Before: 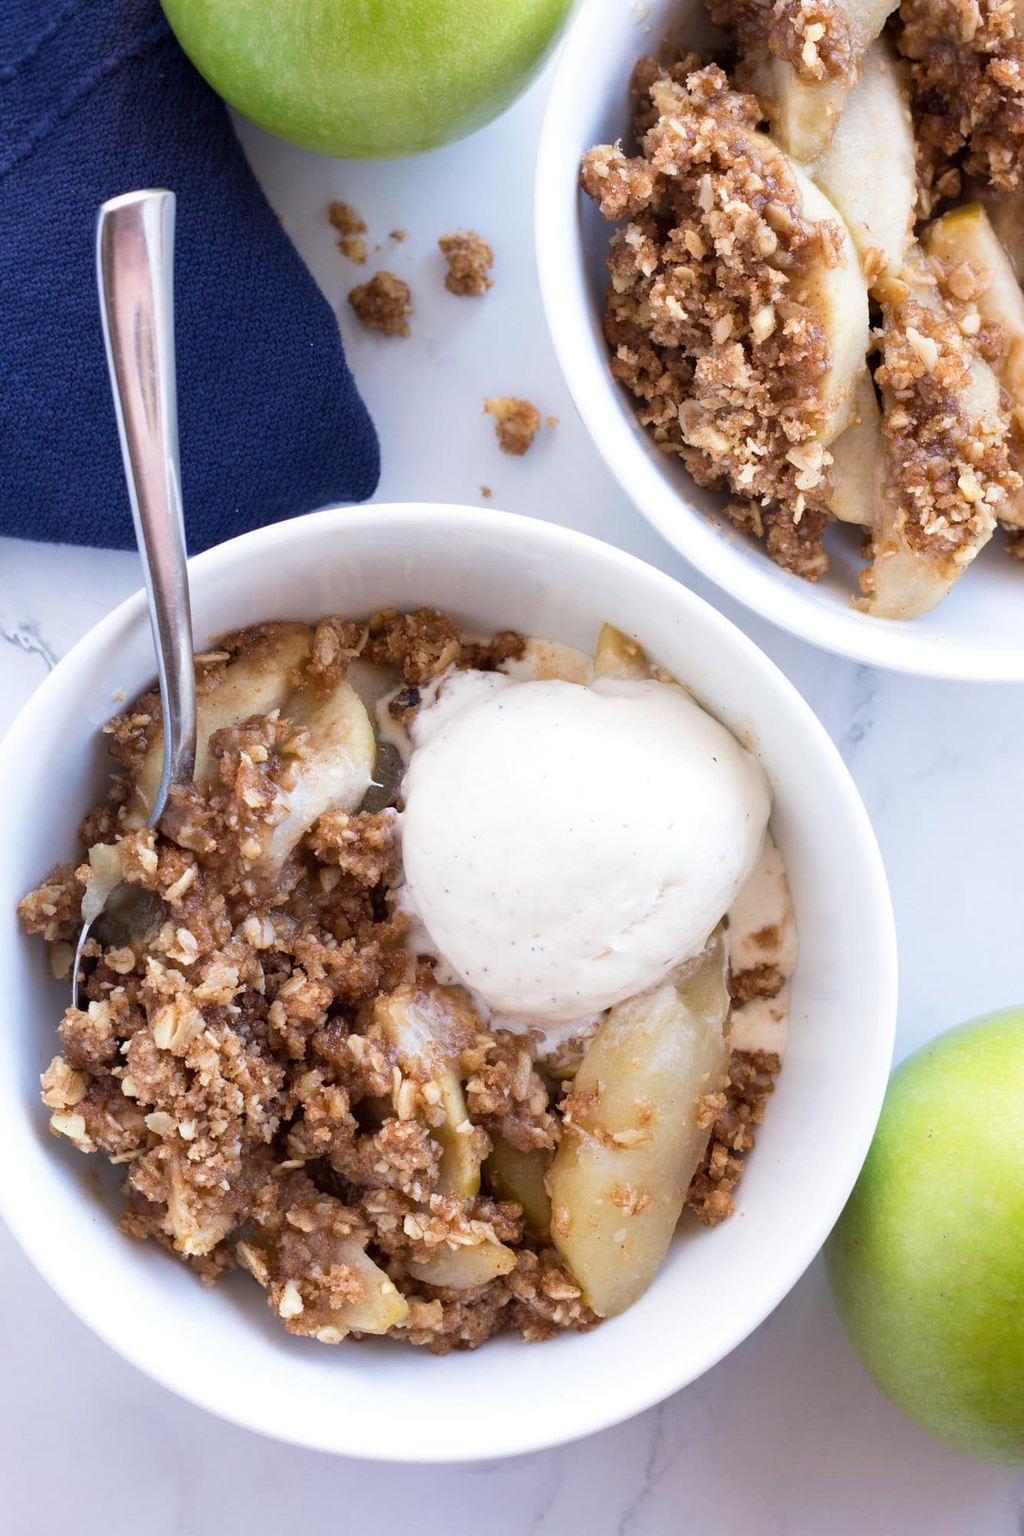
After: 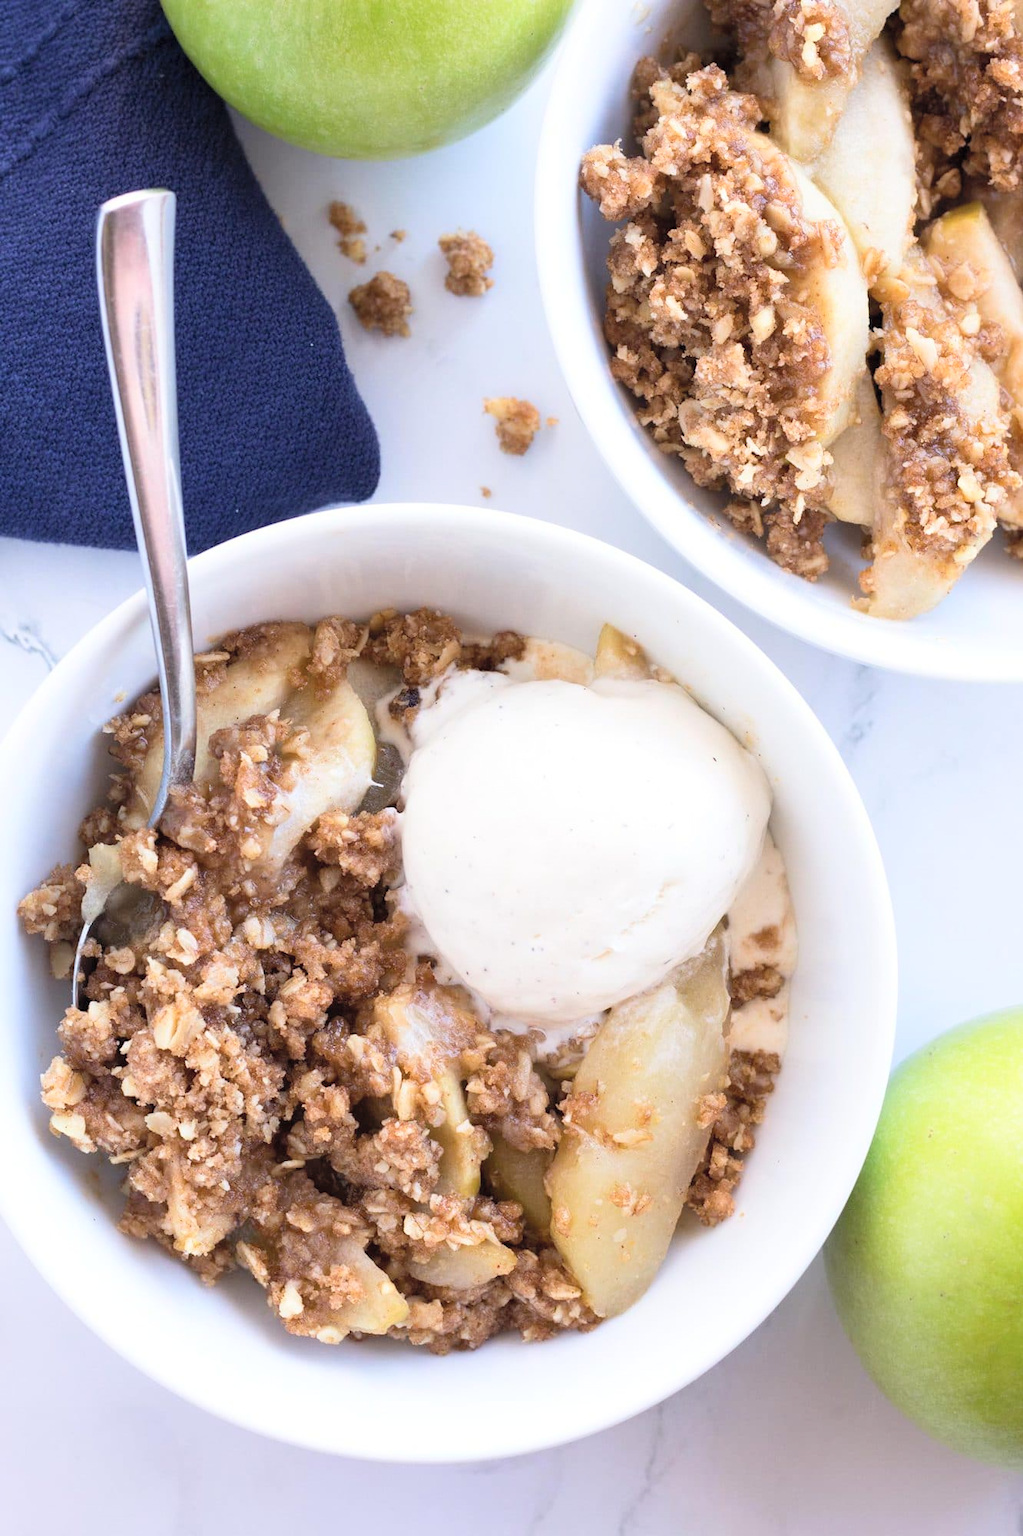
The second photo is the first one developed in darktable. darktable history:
contrast brightness saturation: contrast 0.145, brightness 0.21
